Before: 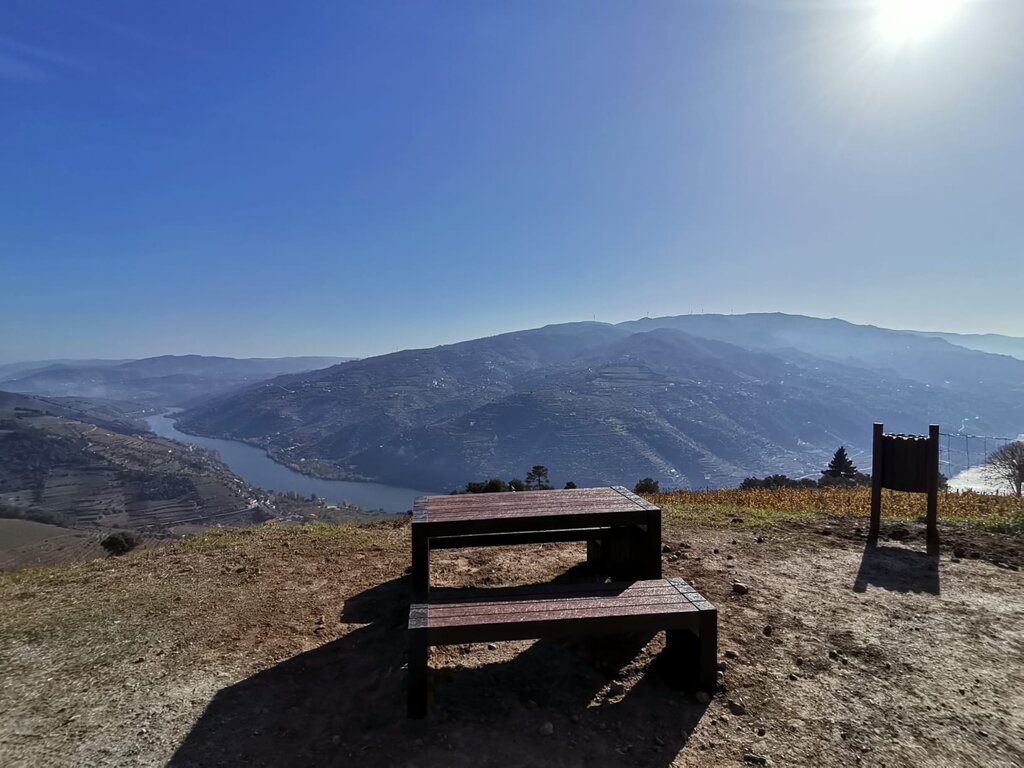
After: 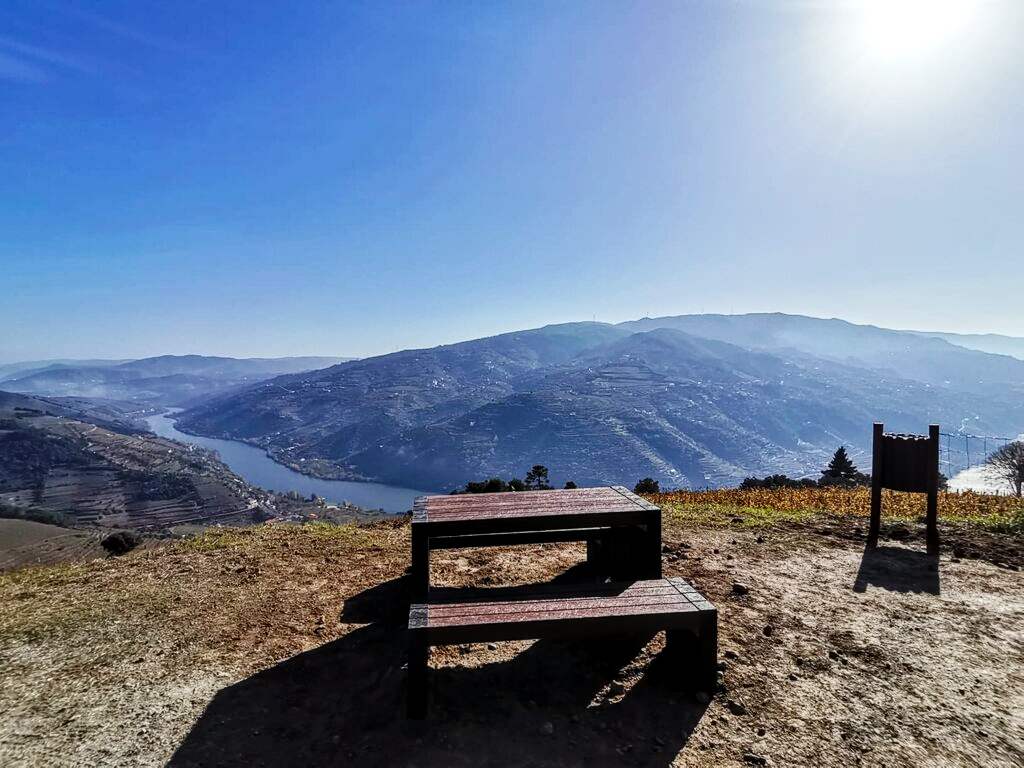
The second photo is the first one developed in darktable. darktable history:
local contrast: on, module defaults
base curve: curves: ch0 [(0, 0) (0.032, 0.025) (0.121, 0.166) (0.206, 0.329) (0.605, 0.79) (1, 1)], preserve colors none
